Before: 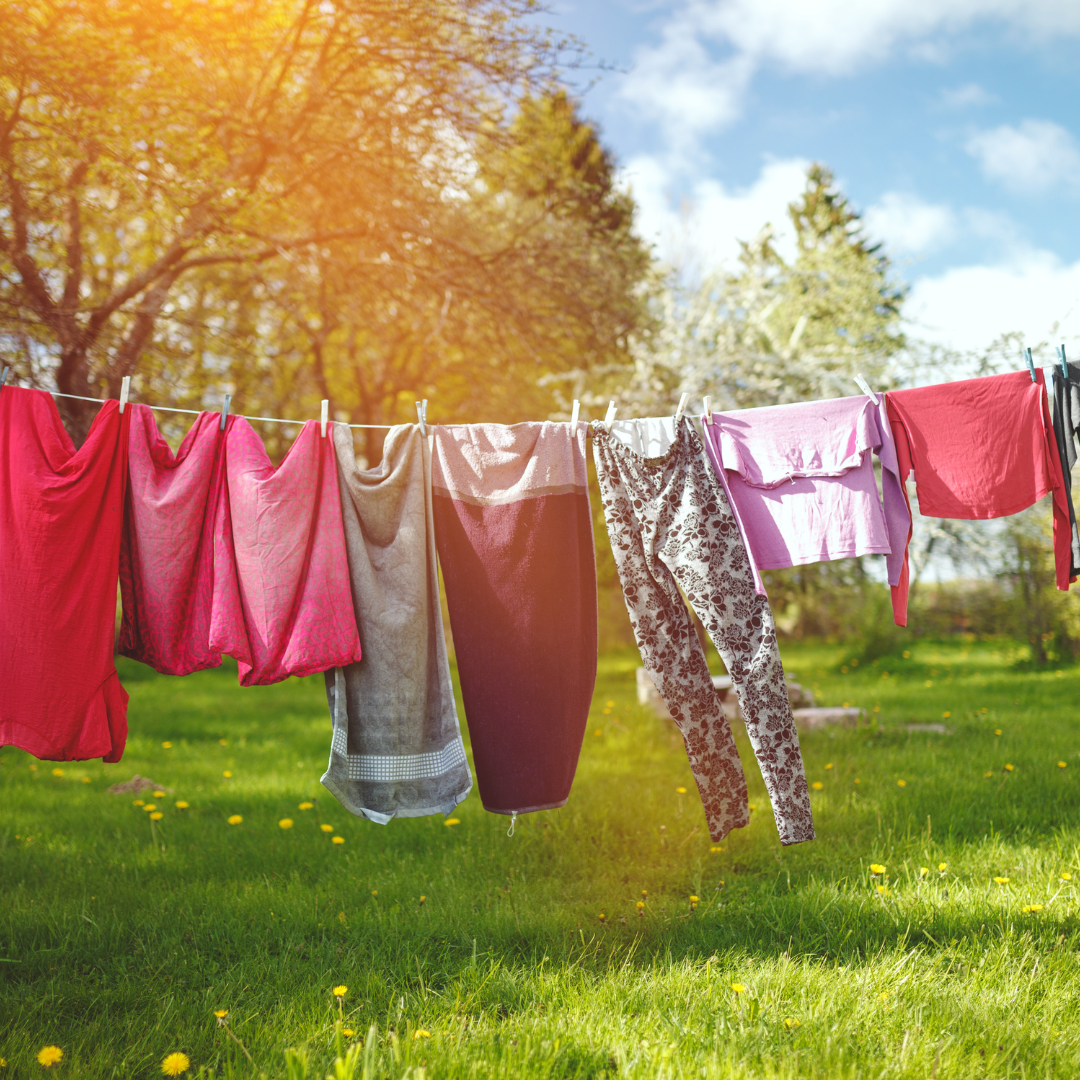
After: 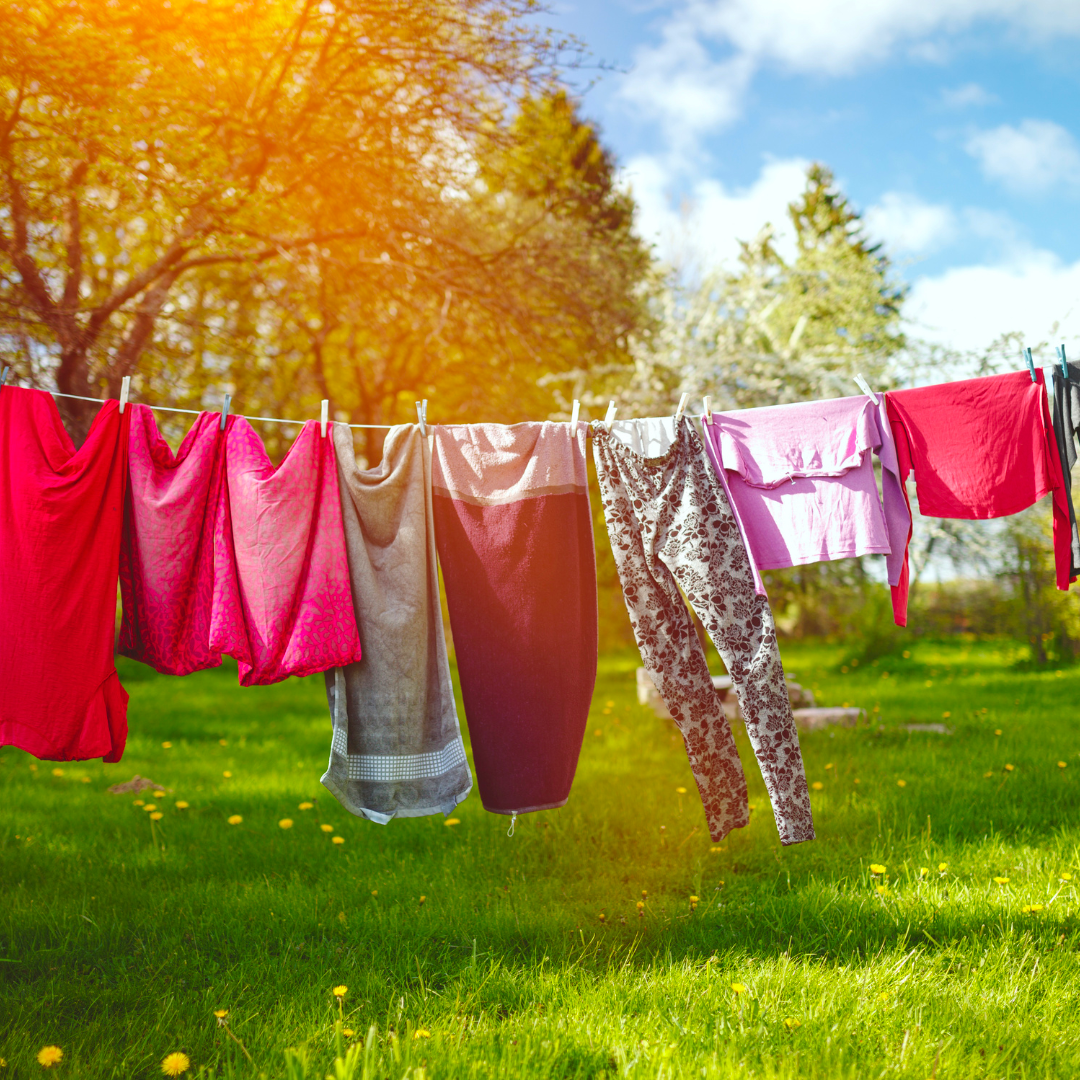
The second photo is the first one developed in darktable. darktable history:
contrast brightness saturation: brightness -0.028, saturation 0.338
